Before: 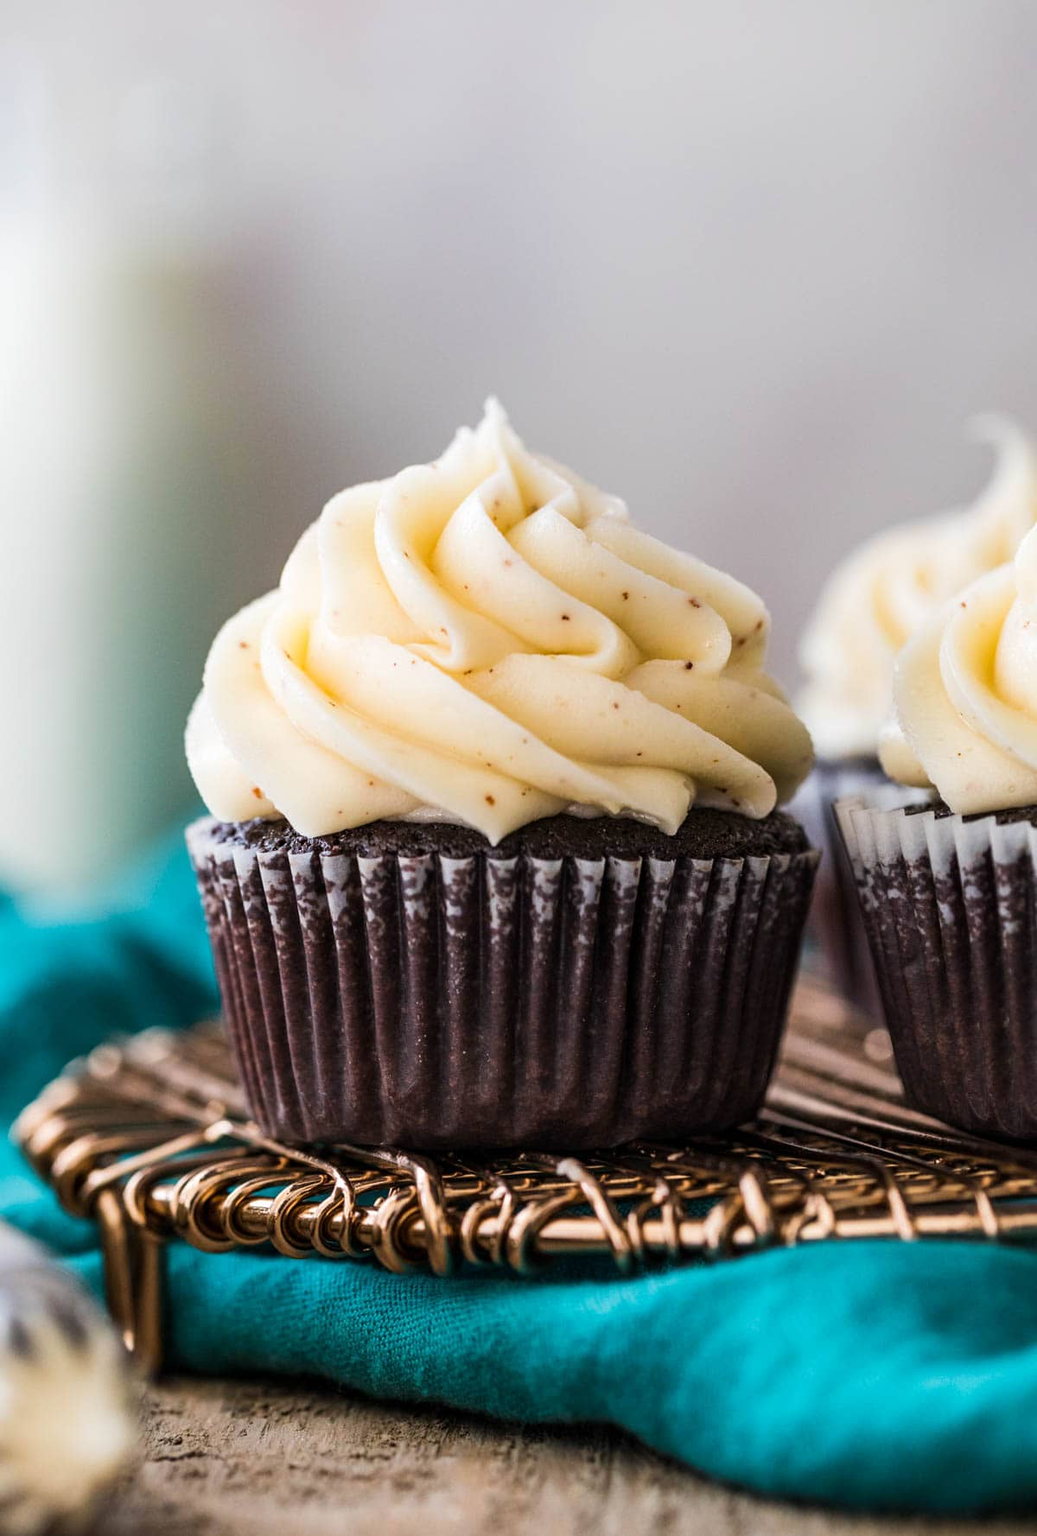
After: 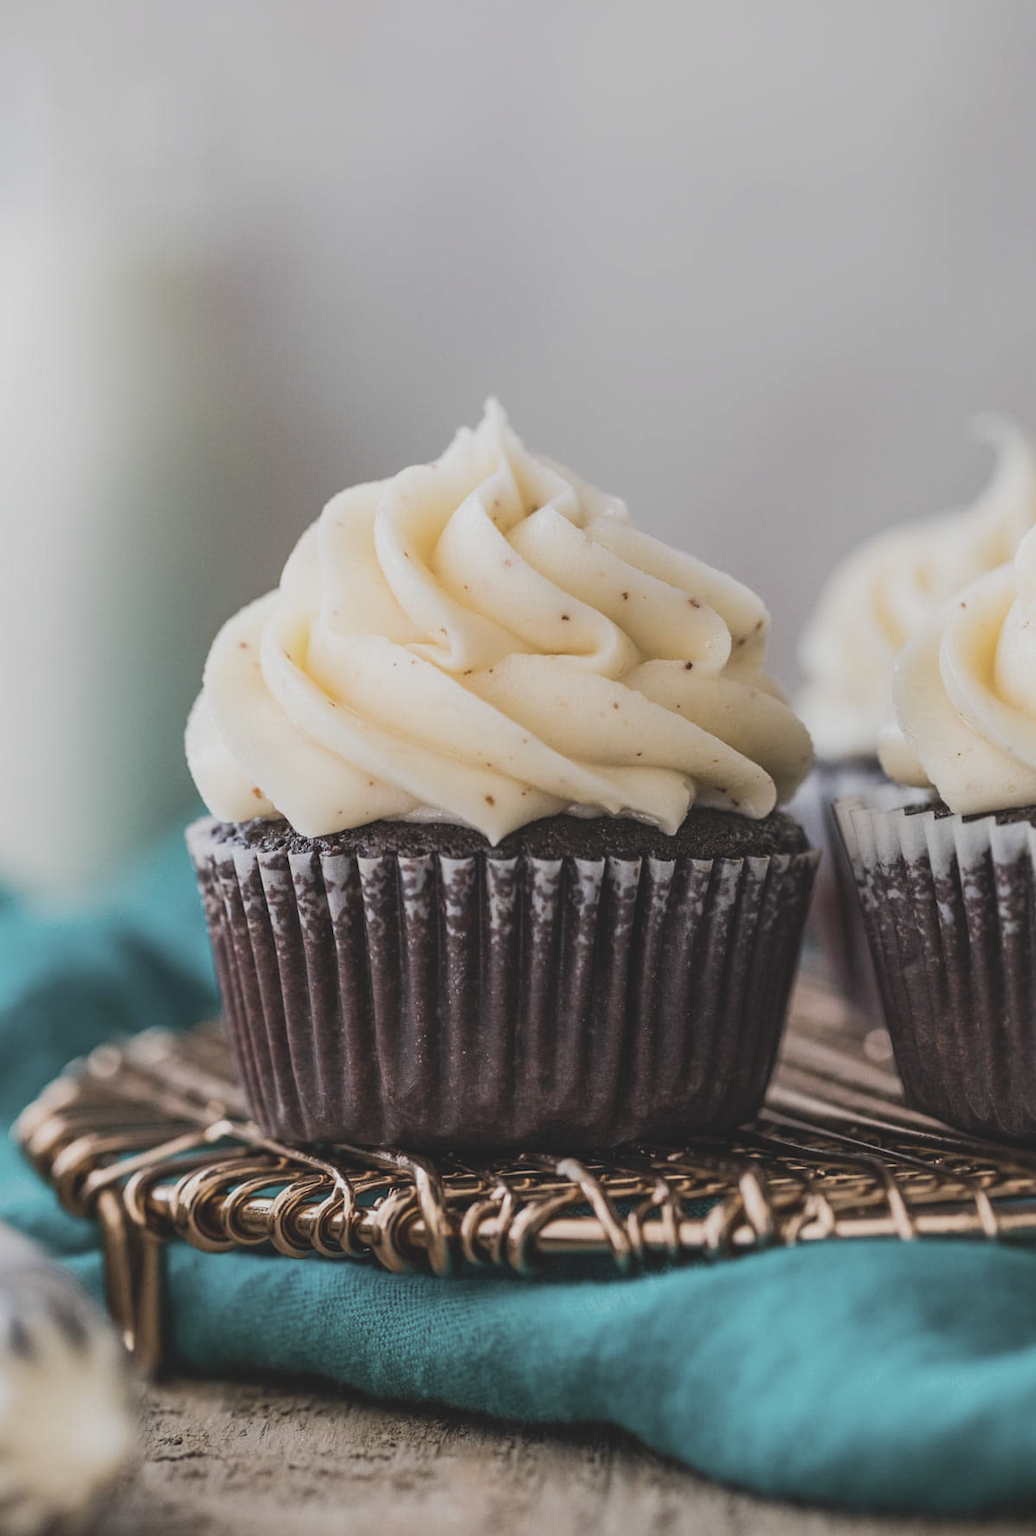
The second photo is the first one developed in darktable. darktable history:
contrast brightness saturation: contrast -0.261, saturation -0.432
